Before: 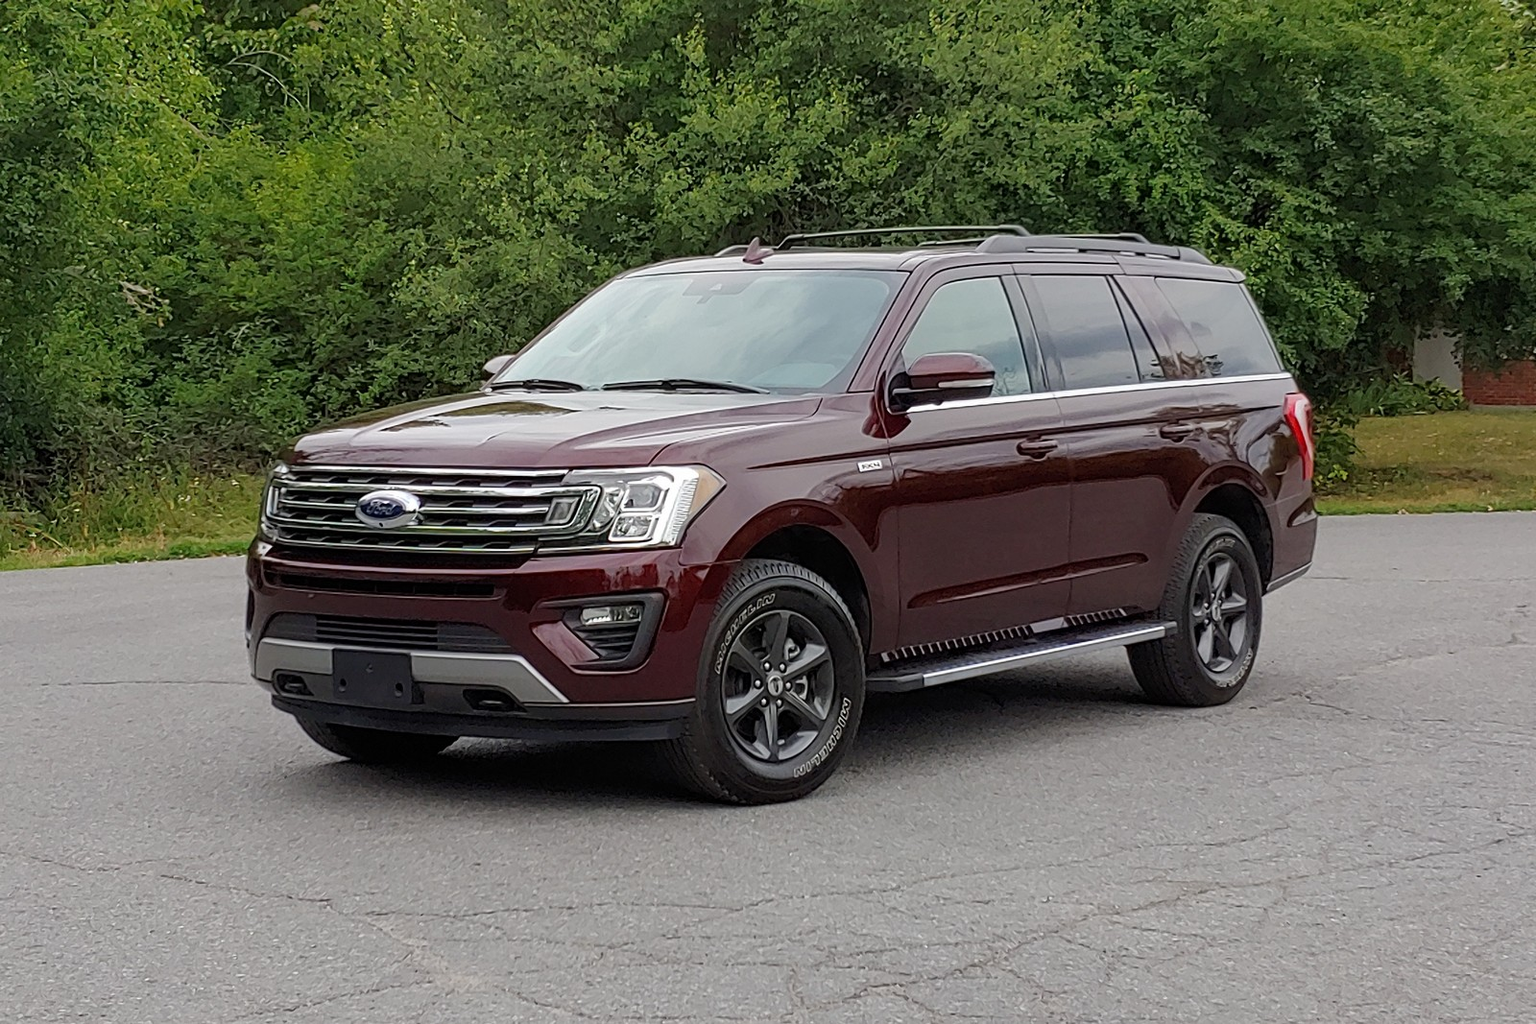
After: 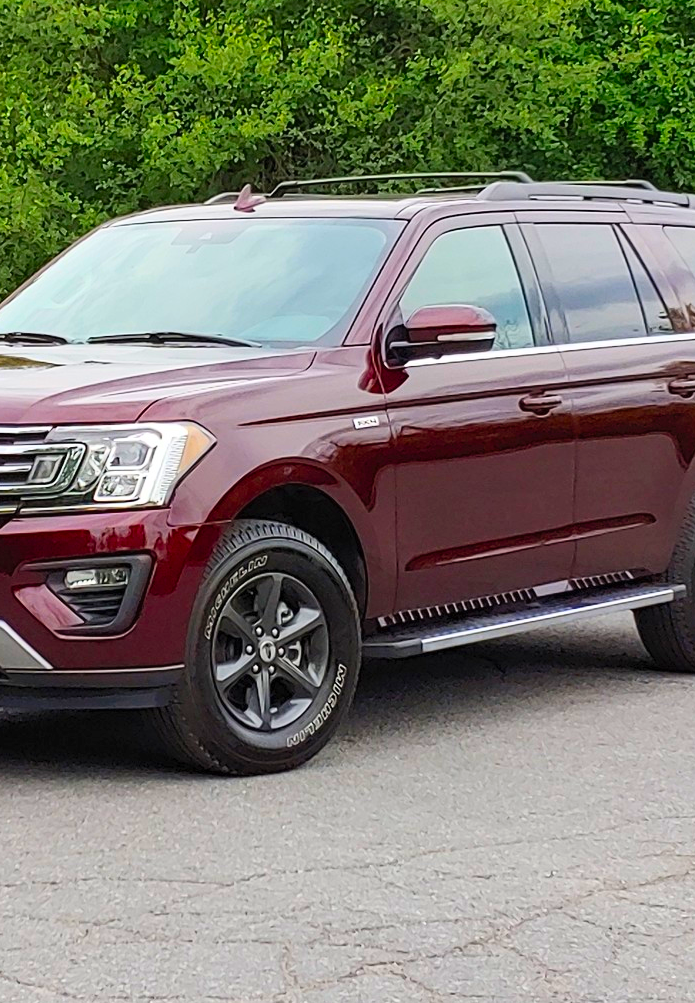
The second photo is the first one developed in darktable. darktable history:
crop: left 33.806%, top 5.974%, right 22.705%
contrast brightness saturation: contrast 0.203, brightness 0.198, saturation 0.814
